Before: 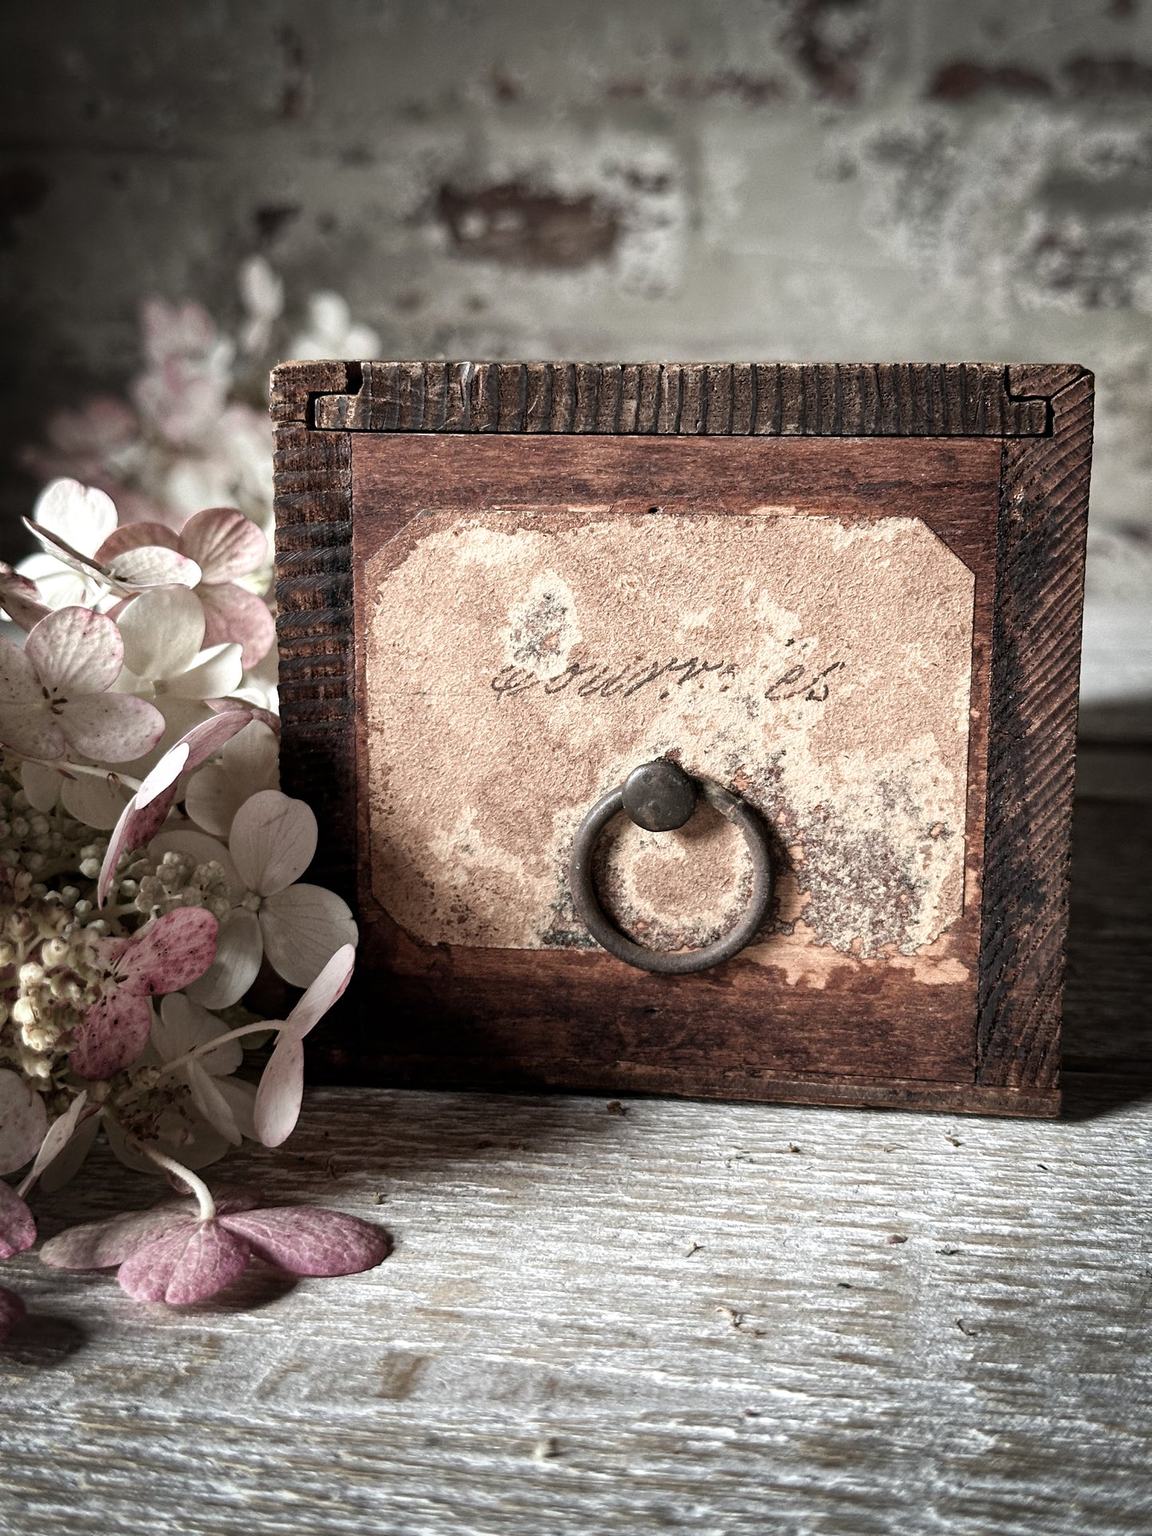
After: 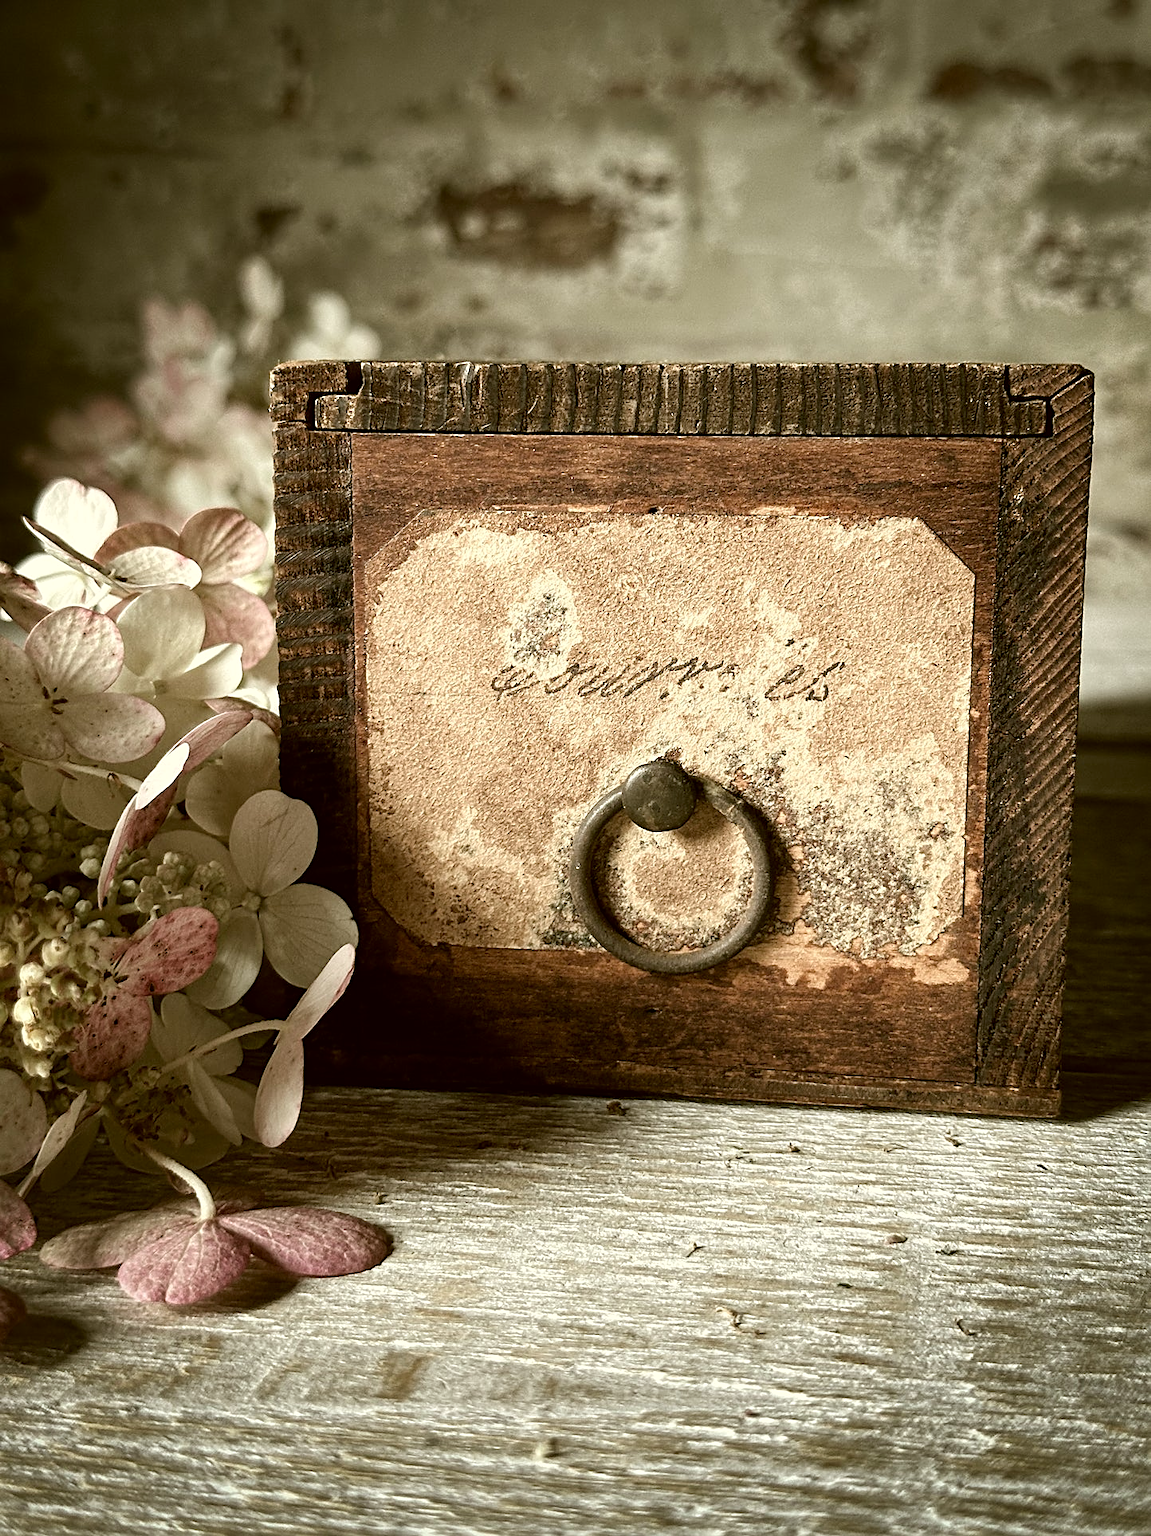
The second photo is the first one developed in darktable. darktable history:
color correction: highlights a* -1.43, highlights b* 10.12, shadows a* 0.395, shadows b* 19.35
sharpen: on, module defaults
